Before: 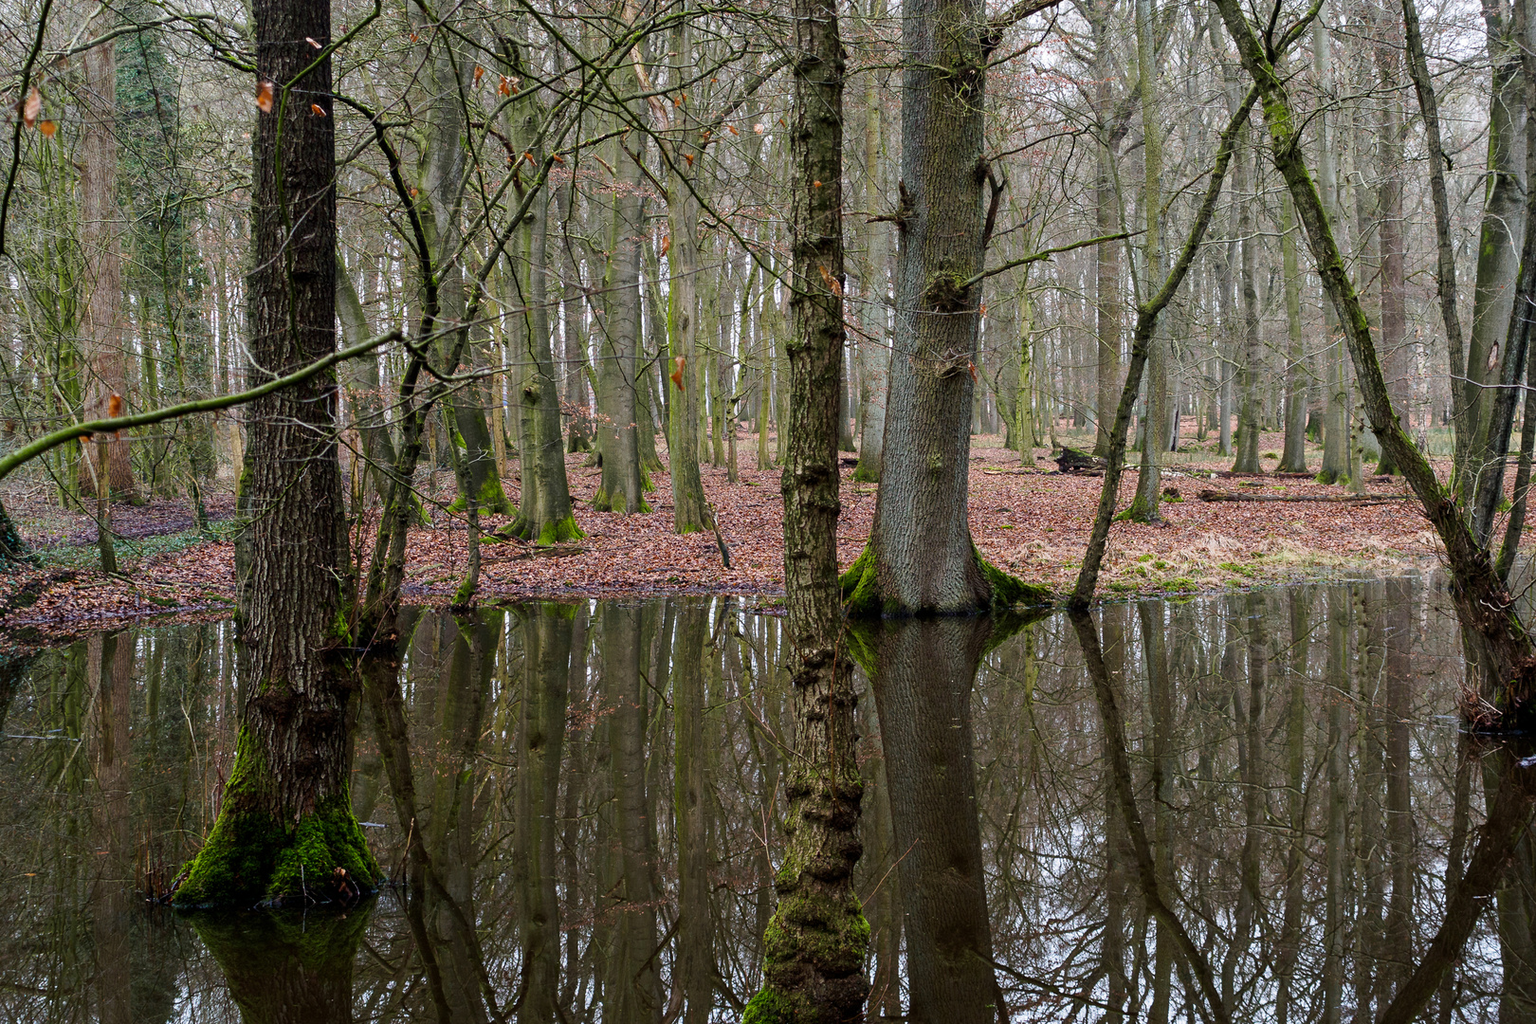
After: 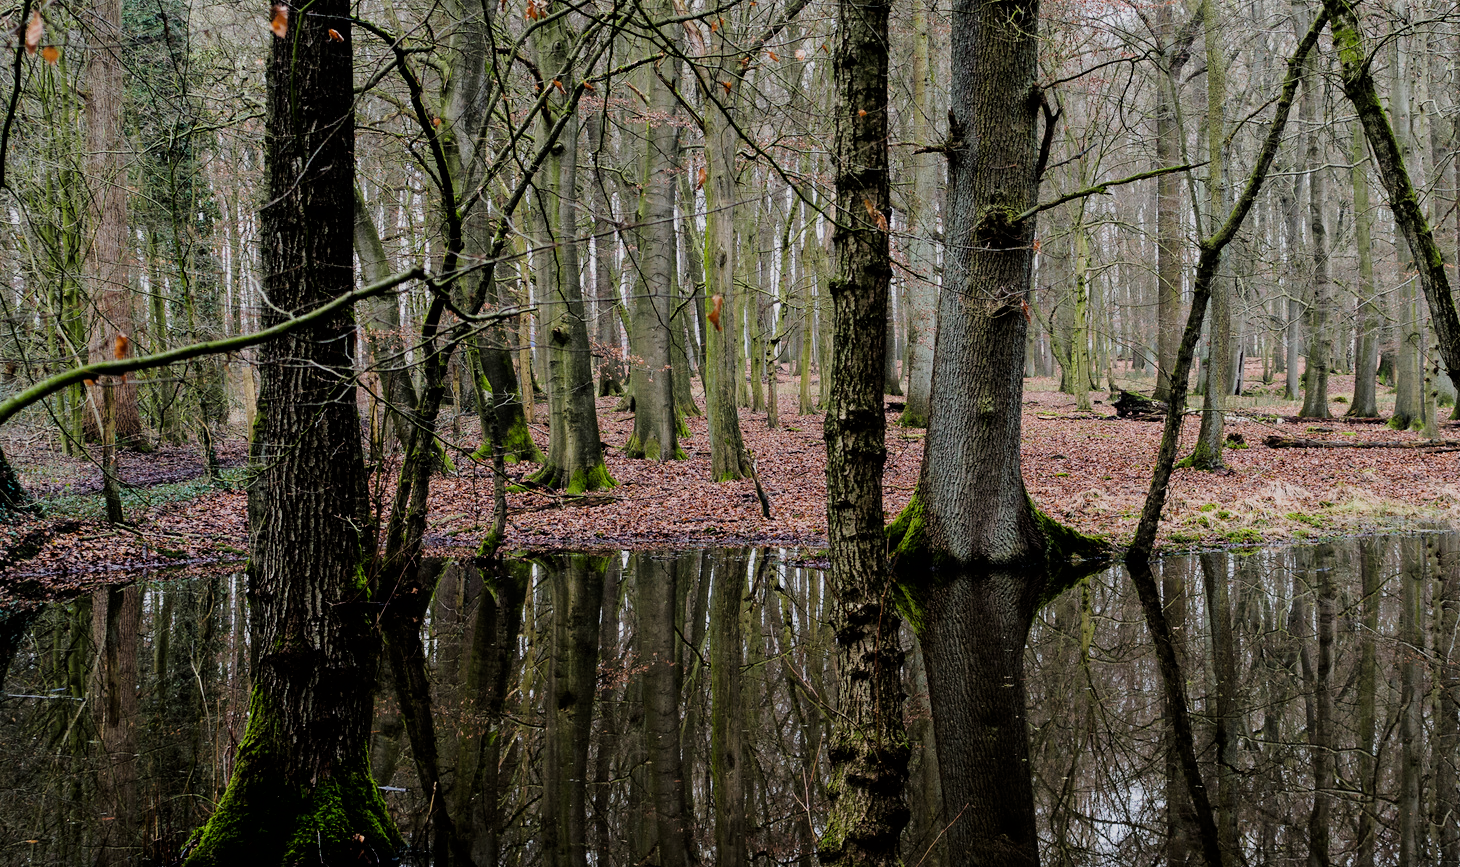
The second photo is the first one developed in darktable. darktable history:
crop: top 7.548%, right 9.815%, bottom 12.084%
filmic rgb: black relative exposure -5.03 EV, white relative exposure 3.97 EV, hardness 2.89, contrast 1.203, highlights saturation mix -28.77%
tone equalizer: on, module defaults
